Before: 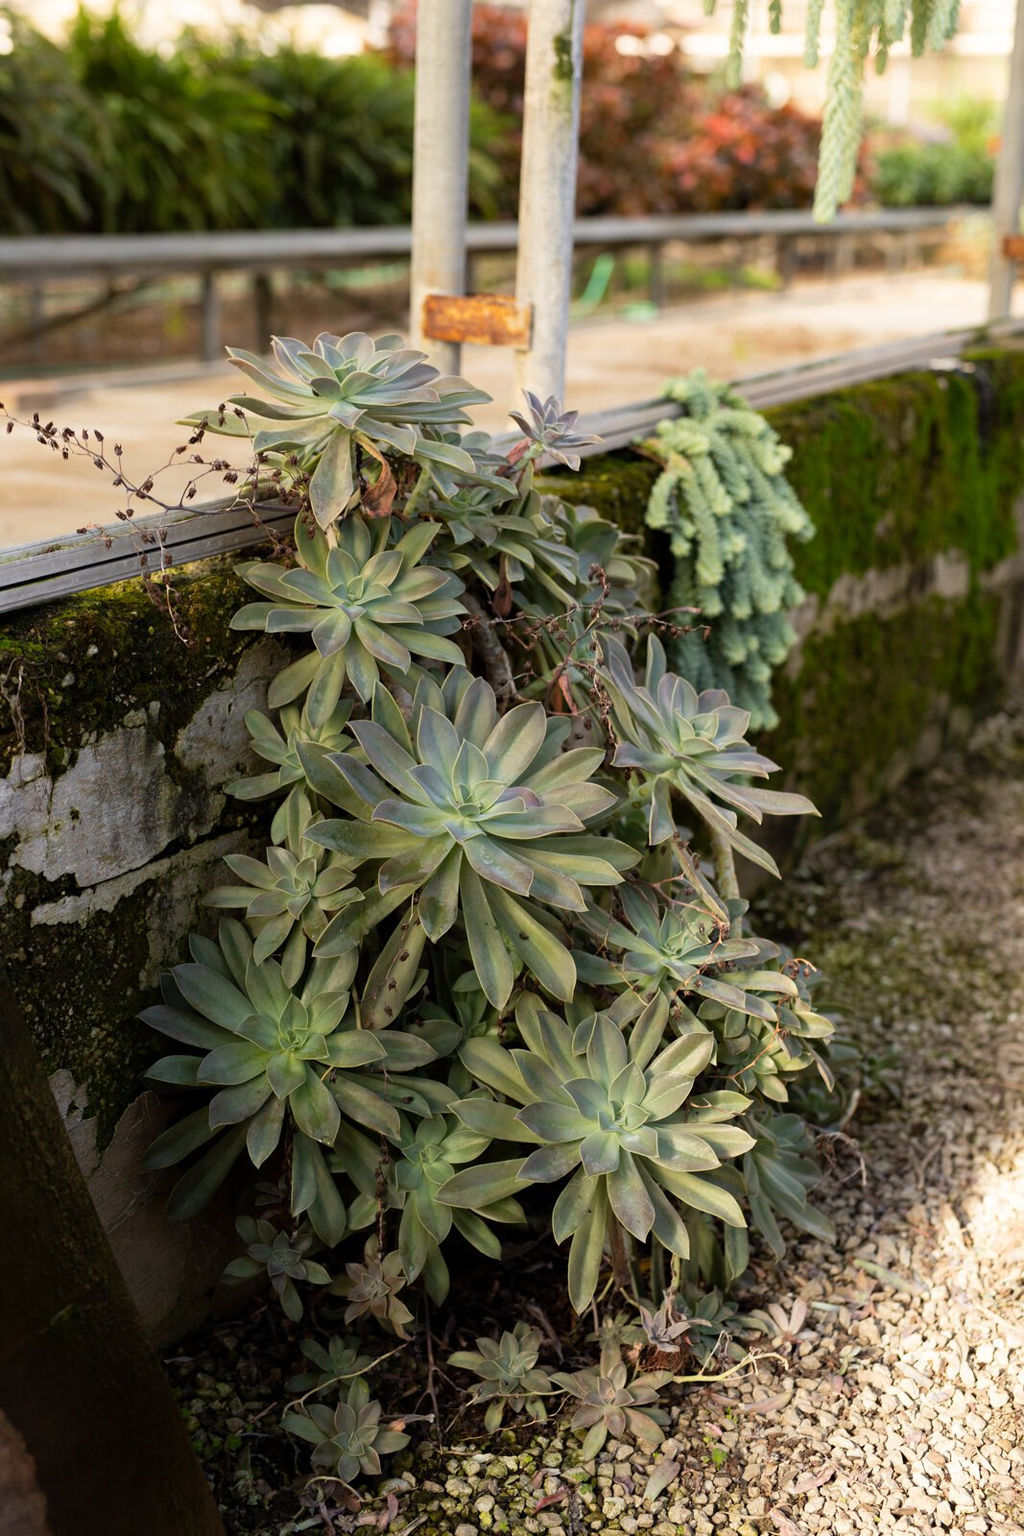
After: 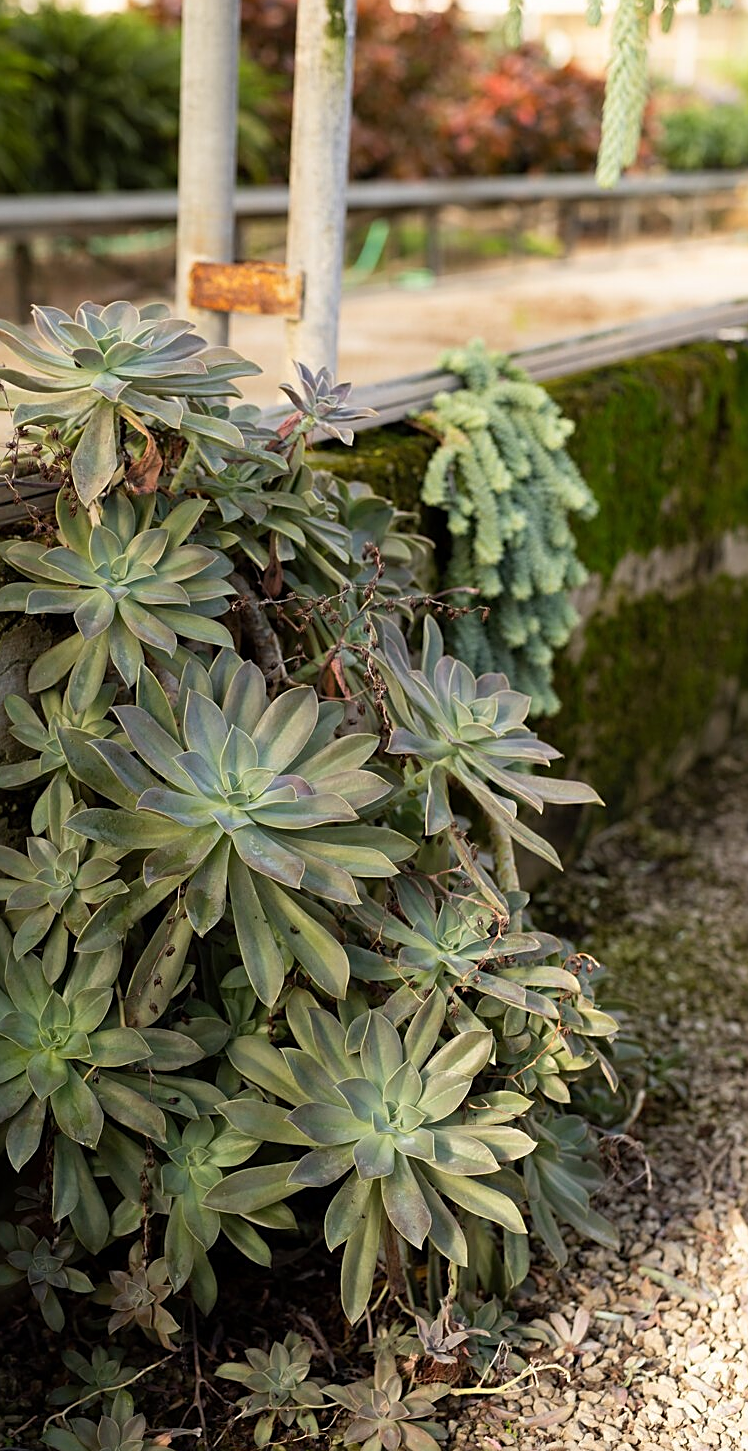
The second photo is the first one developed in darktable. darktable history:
crop and rotate: left 23.575%, top 2.87%, right 6.306%, bottom 6.383%
sharpen: on, module defaults
